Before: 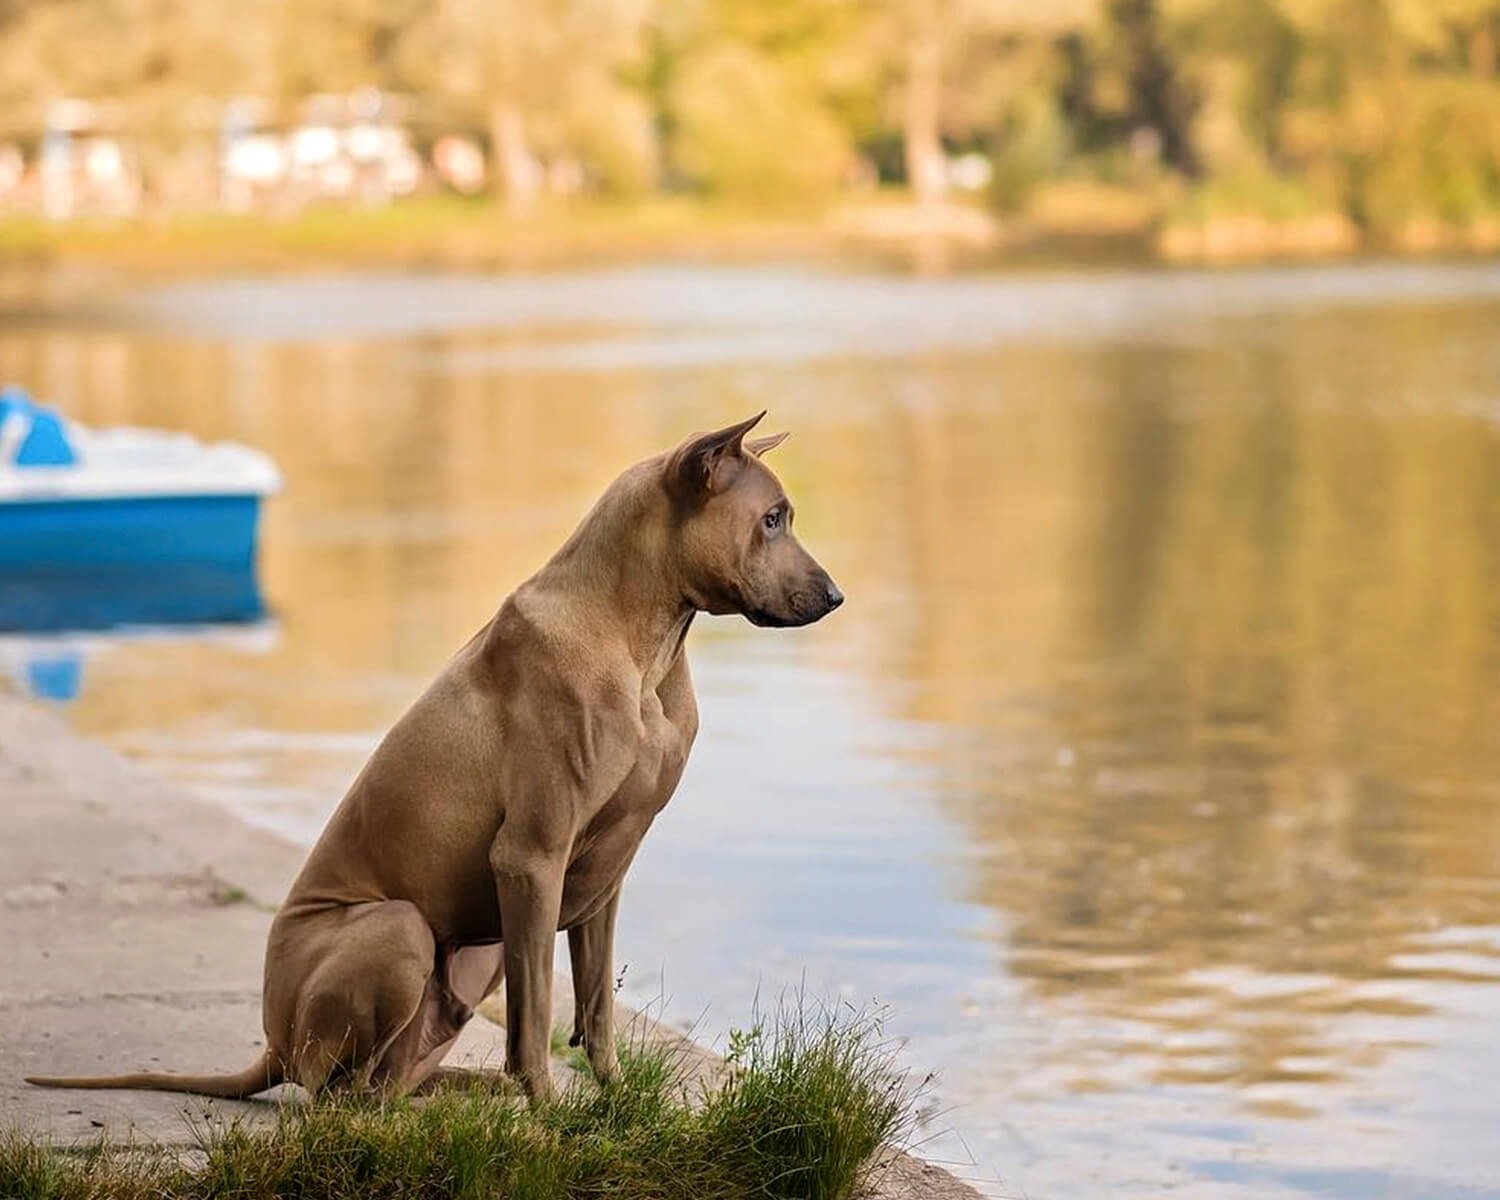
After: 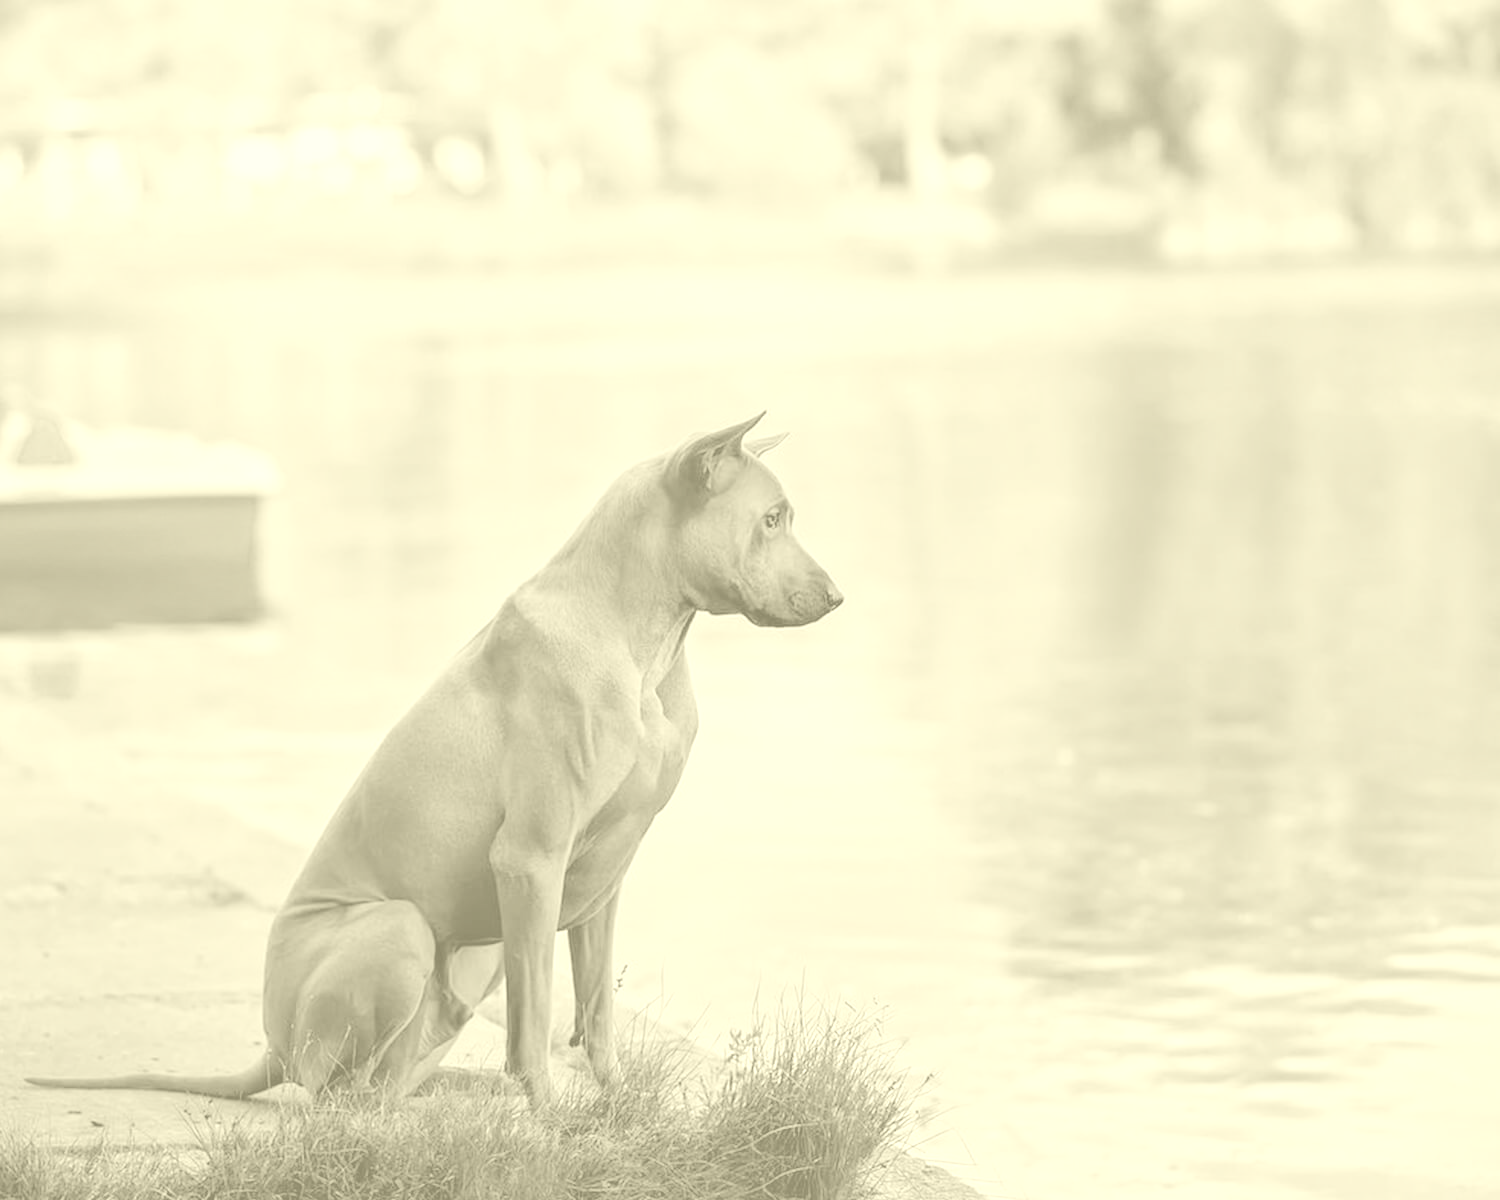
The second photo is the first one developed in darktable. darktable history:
colorize: hue 43.2°, saturation 40%, version 1
contrast brightness saturation: brightness 0.18, saturation -0.5
